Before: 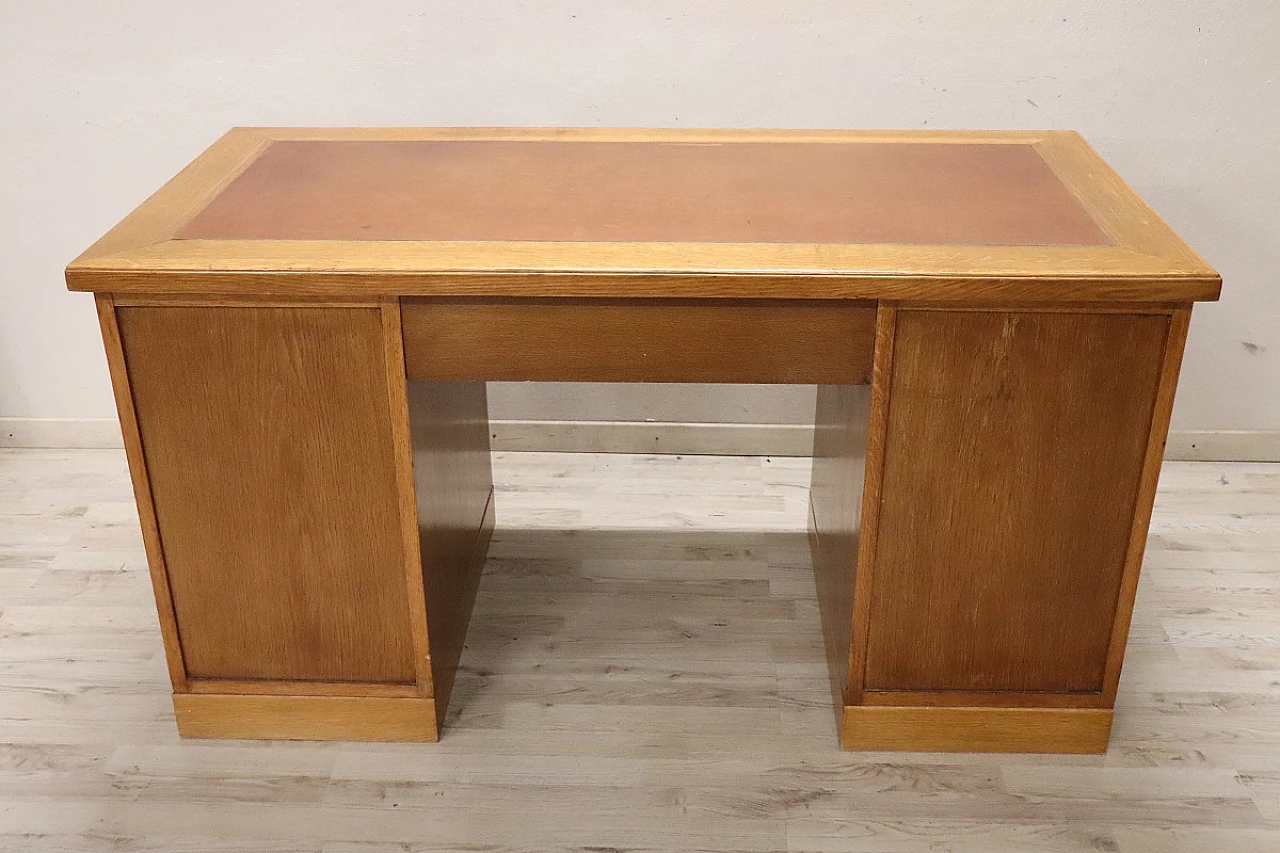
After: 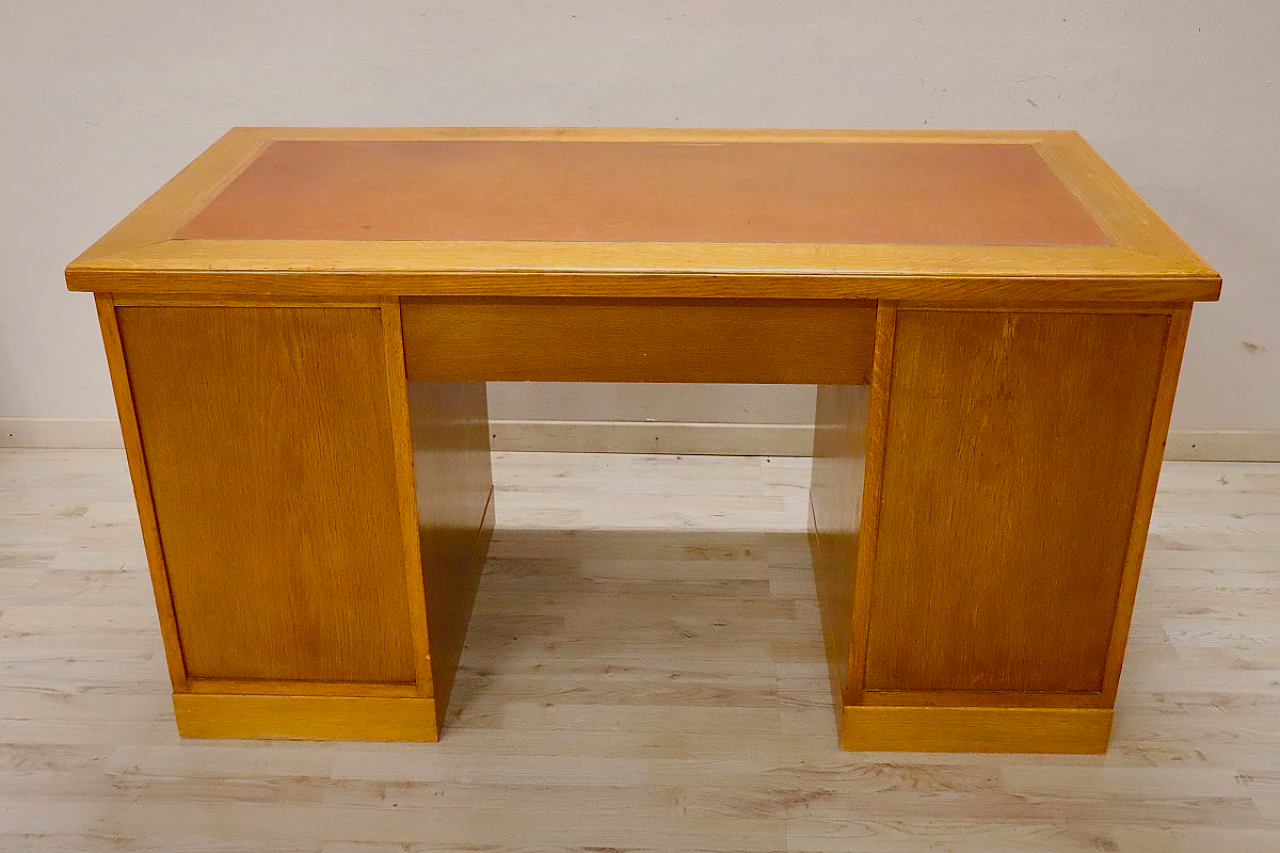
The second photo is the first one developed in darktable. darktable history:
shadows and highlights: on, module defaults
color balance rgb: global offset › chroma 0.052%, global offset › hue 253.06°, linear chroma grading › global chroma 19.952%, perceptual saturation grading › global saturation 28.19%, perceptual saturation grading › highlights -25.29%, perceptual saturation grading › mid-tones 24.837%, perceptual saturation grading › shadows 50.252%, perceptual brilliance grading › global brilliance 2.168%, perceptual brilliance grading › highlights -3.91%, contrast -9.777%
